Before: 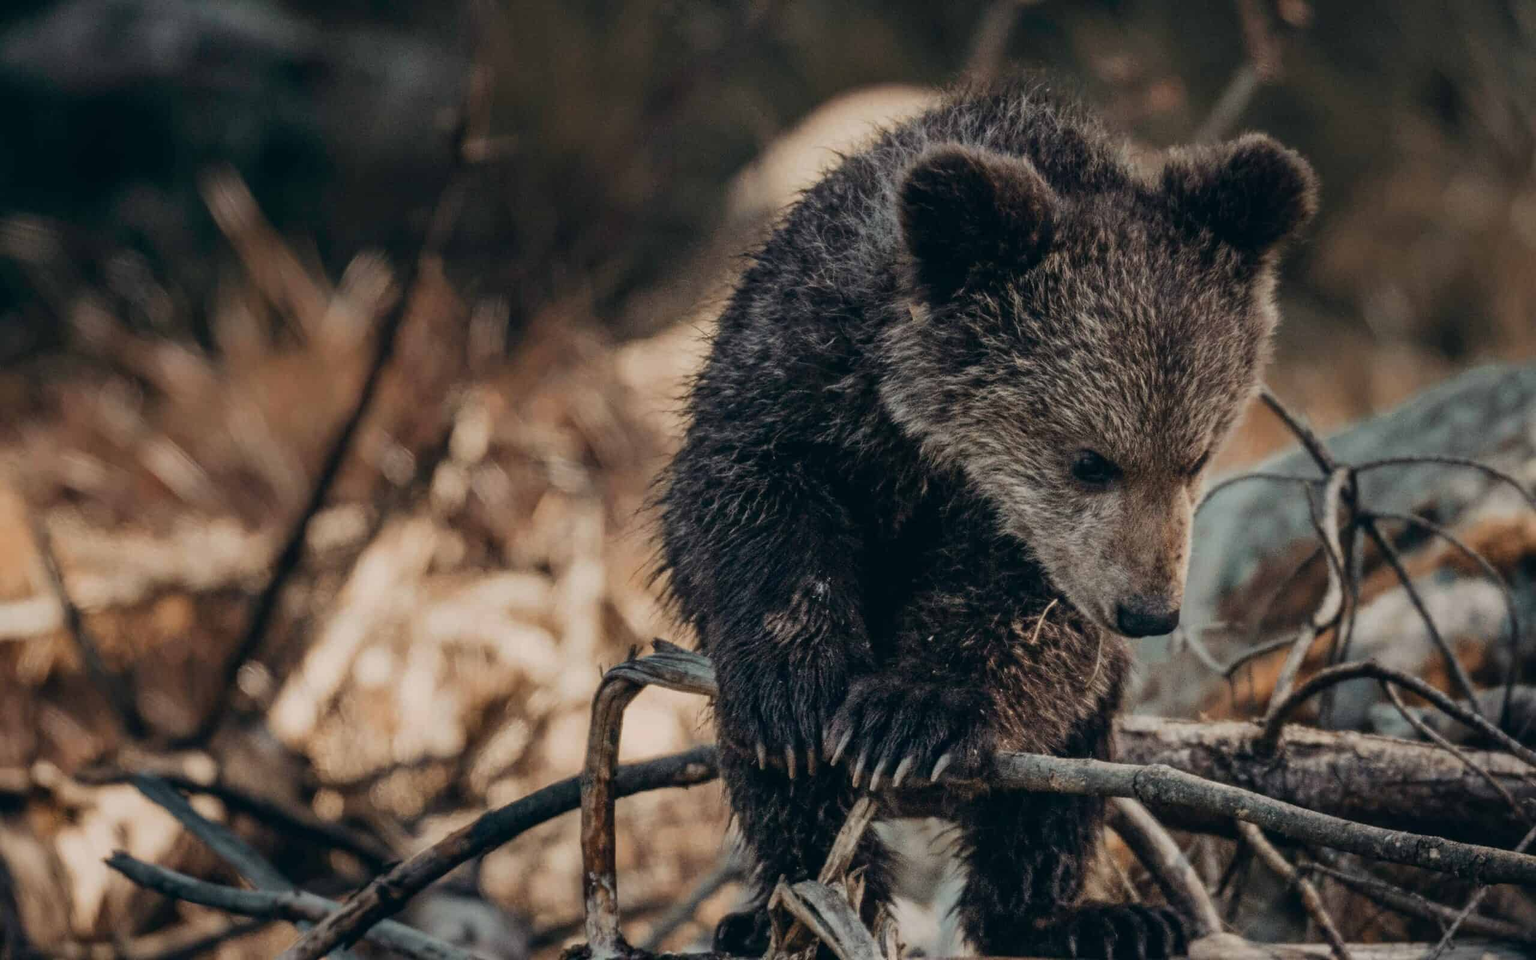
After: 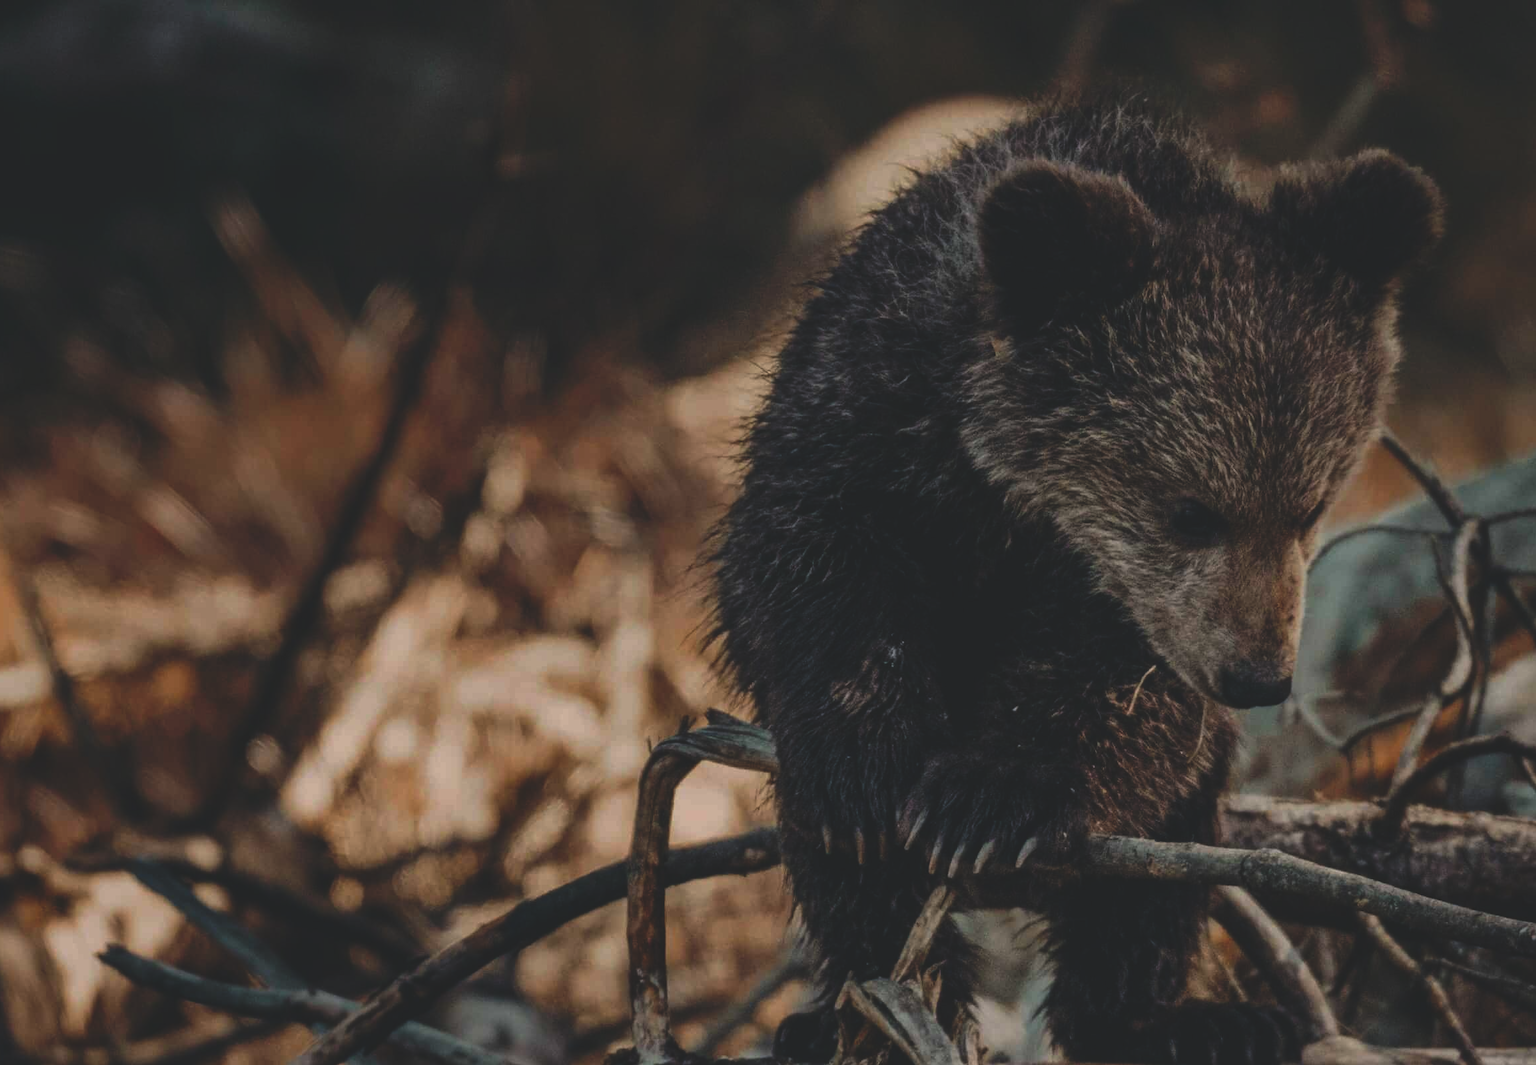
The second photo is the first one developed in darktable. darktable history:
rgb curve: curves: ch0 [(0, 0.186) (0.314, 0.284) (0.775, 0.708) (1, 1)], compensate middle gray true, preserve colors none
crop and rotate: left 1.088%, right 8.807%
contrast brightness saturation: brightness -0.09
color balance rgb: perceptual saturation grading › global saturation 10%, global vibrance 20%
